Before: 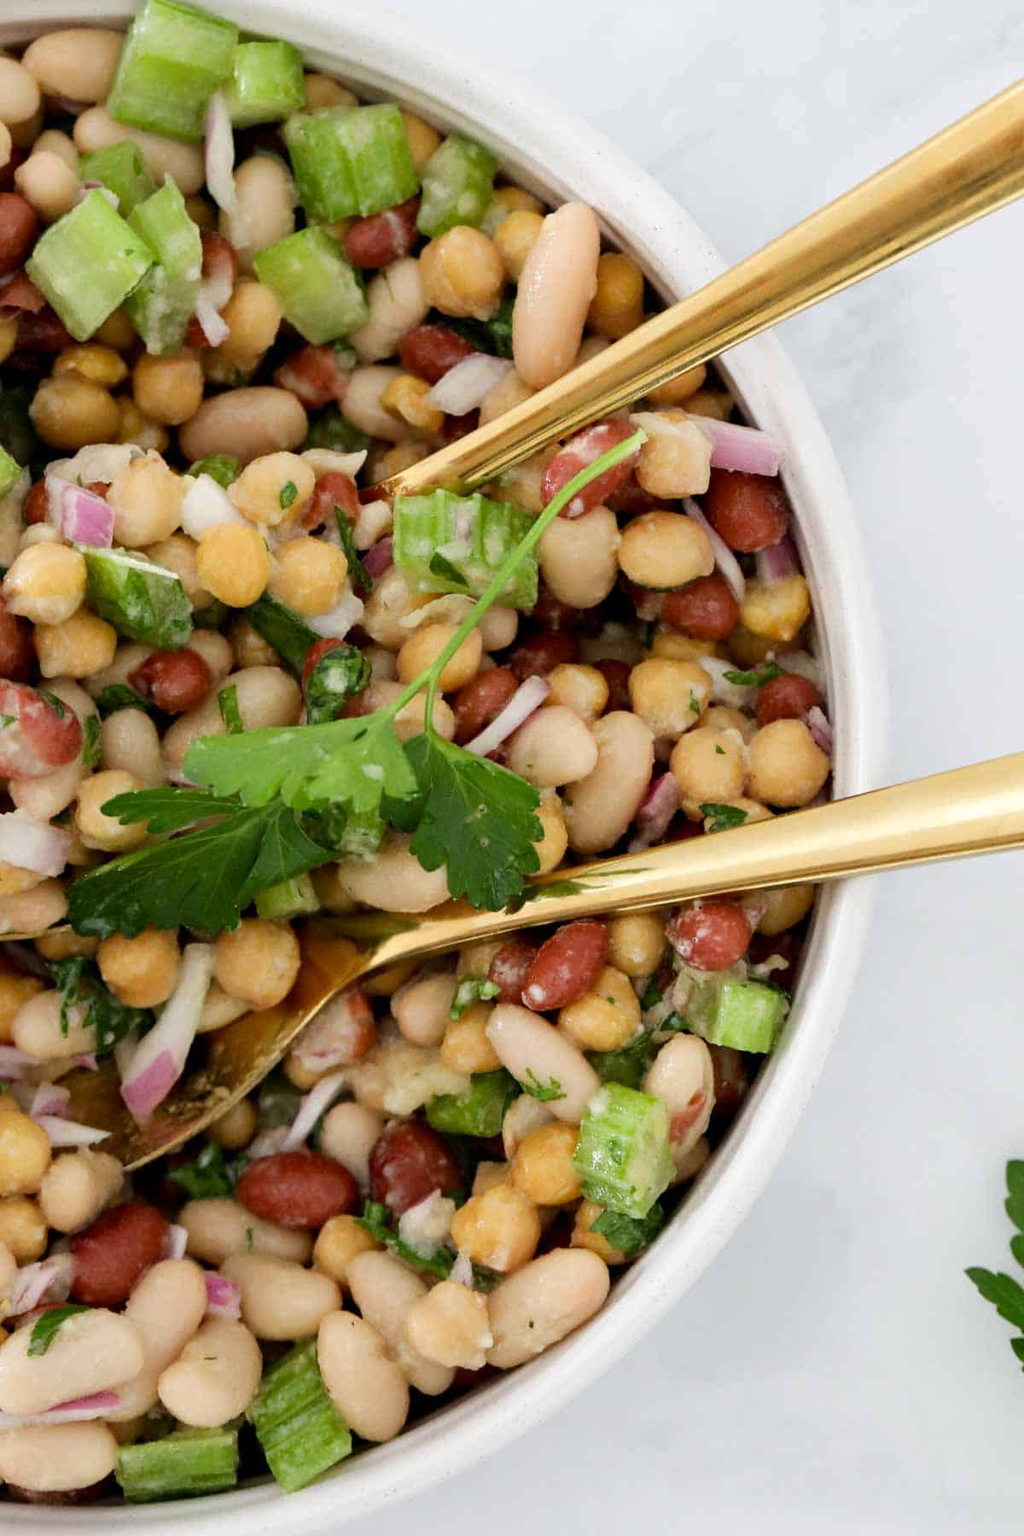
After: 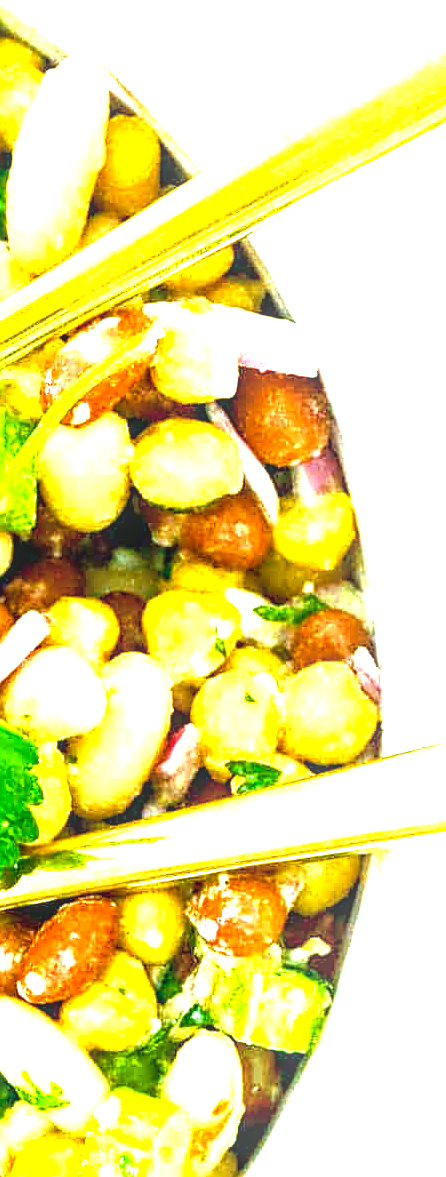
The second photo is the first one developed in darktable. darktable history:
color balance rgb: power › chroma 2.171%, power › hue 164.94°, linear chroma grading › global chroma 14.792%, perceptual saturation grading › global saturation 25.481%, perceptual saturation grading › highlights -50.121%, perceptual saturation grading › shadows 30.254%, perceptual brilliance grading › global brilliance 34.608%, perceptual brilliance grading › highlights 50.047%, perceptual brilliance grading › mid-tones 59.19%, perceptual brilliance grading › shadows 34.827%, contrast -10.102%
crop and rotate: left 49.567%, top 10.095%, right 13.243%, bottom 24.472%
local contrast: highlights 63%, detail 143%, midtone range 0.433
sharpen: on, module defaults
